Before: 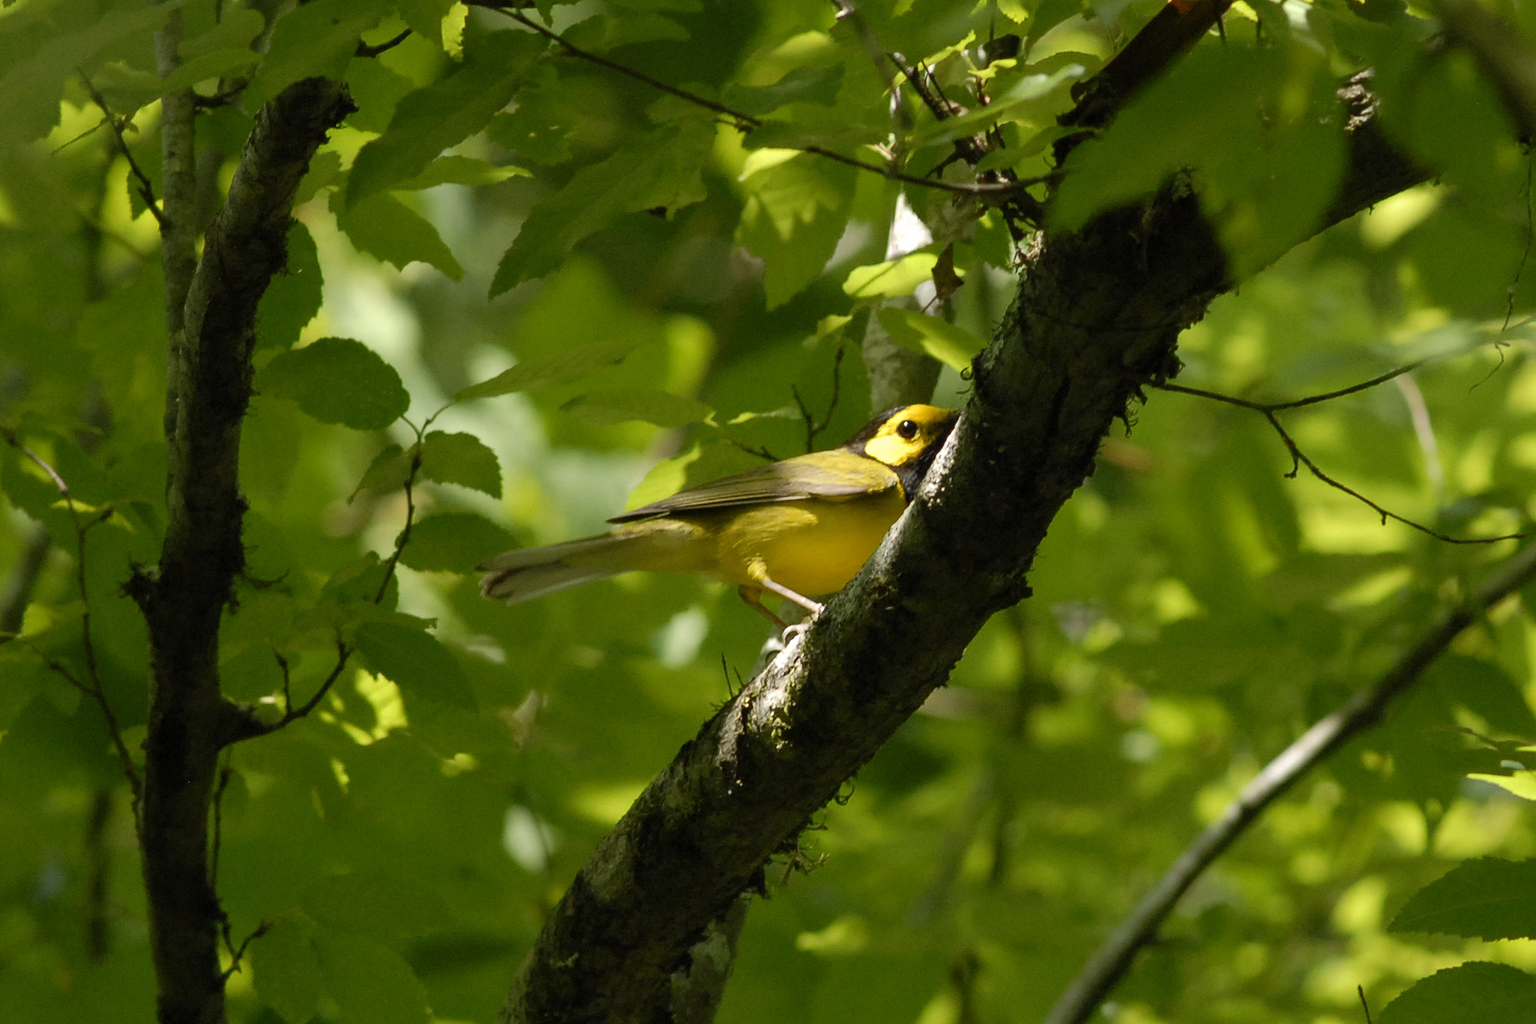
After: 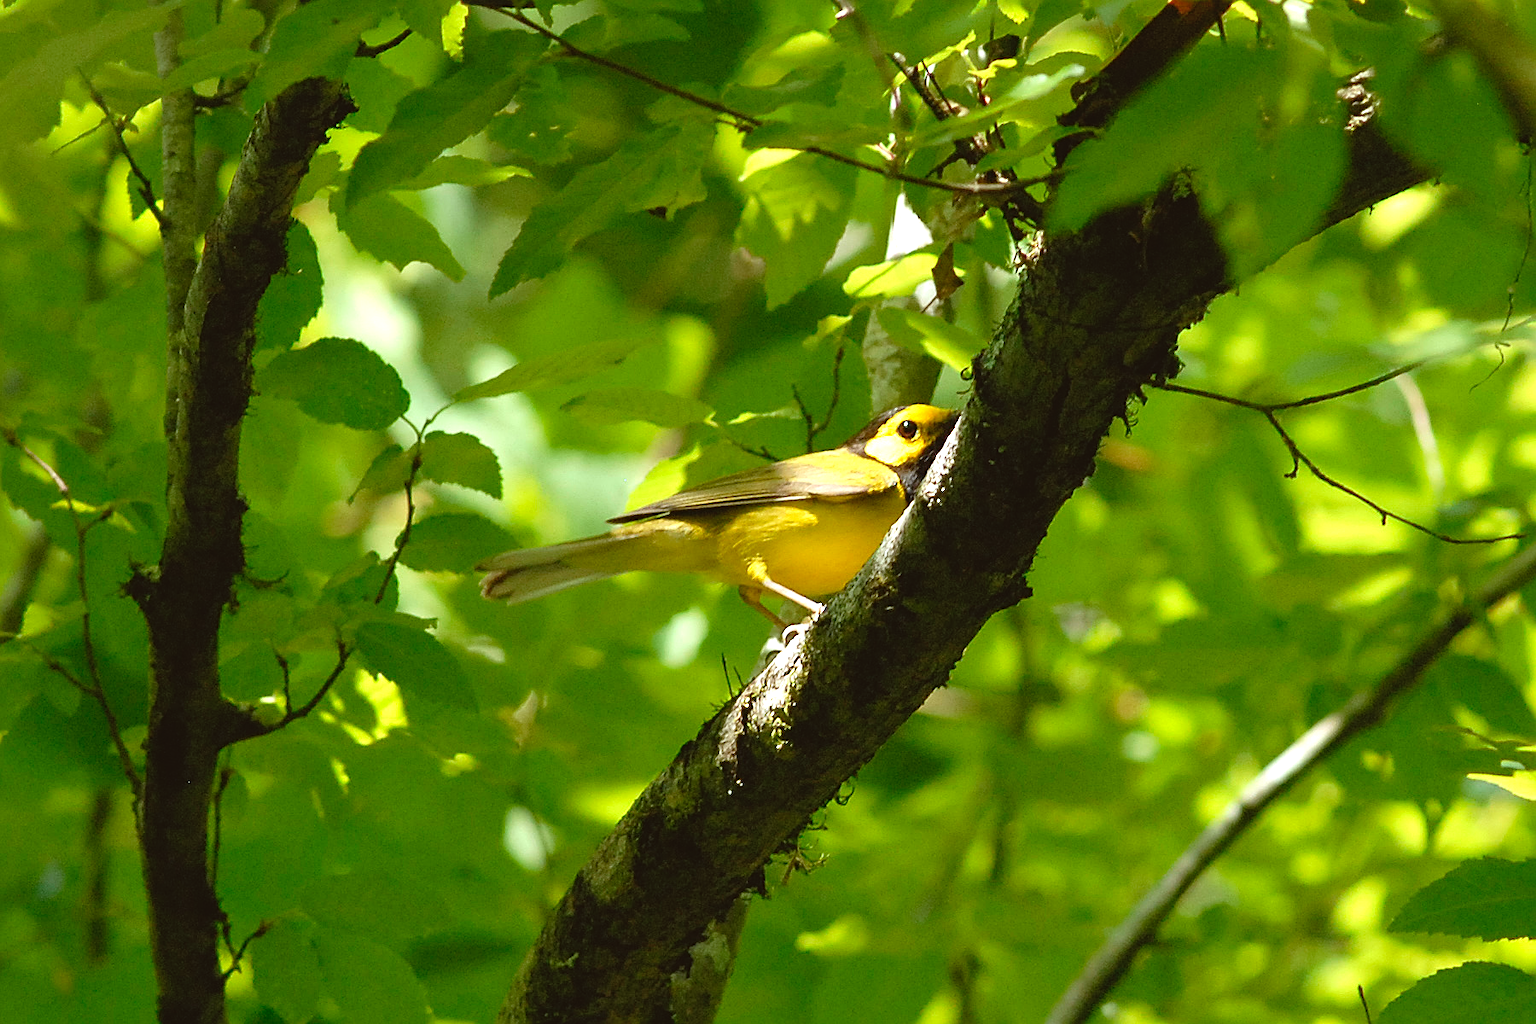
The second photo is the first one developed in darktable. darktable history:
sharpen: on, module defaults
exposure: black level correction 0, exposure 1 EV, compensate exposure bias true, compensate highlight preservation false
contrast brightness saturation: contrast -0.11
color correction: highlights a* -3.28, highlights b* -6.24, shadows a* 3.1, shadows b* 5.19
white balance: emerald 1
